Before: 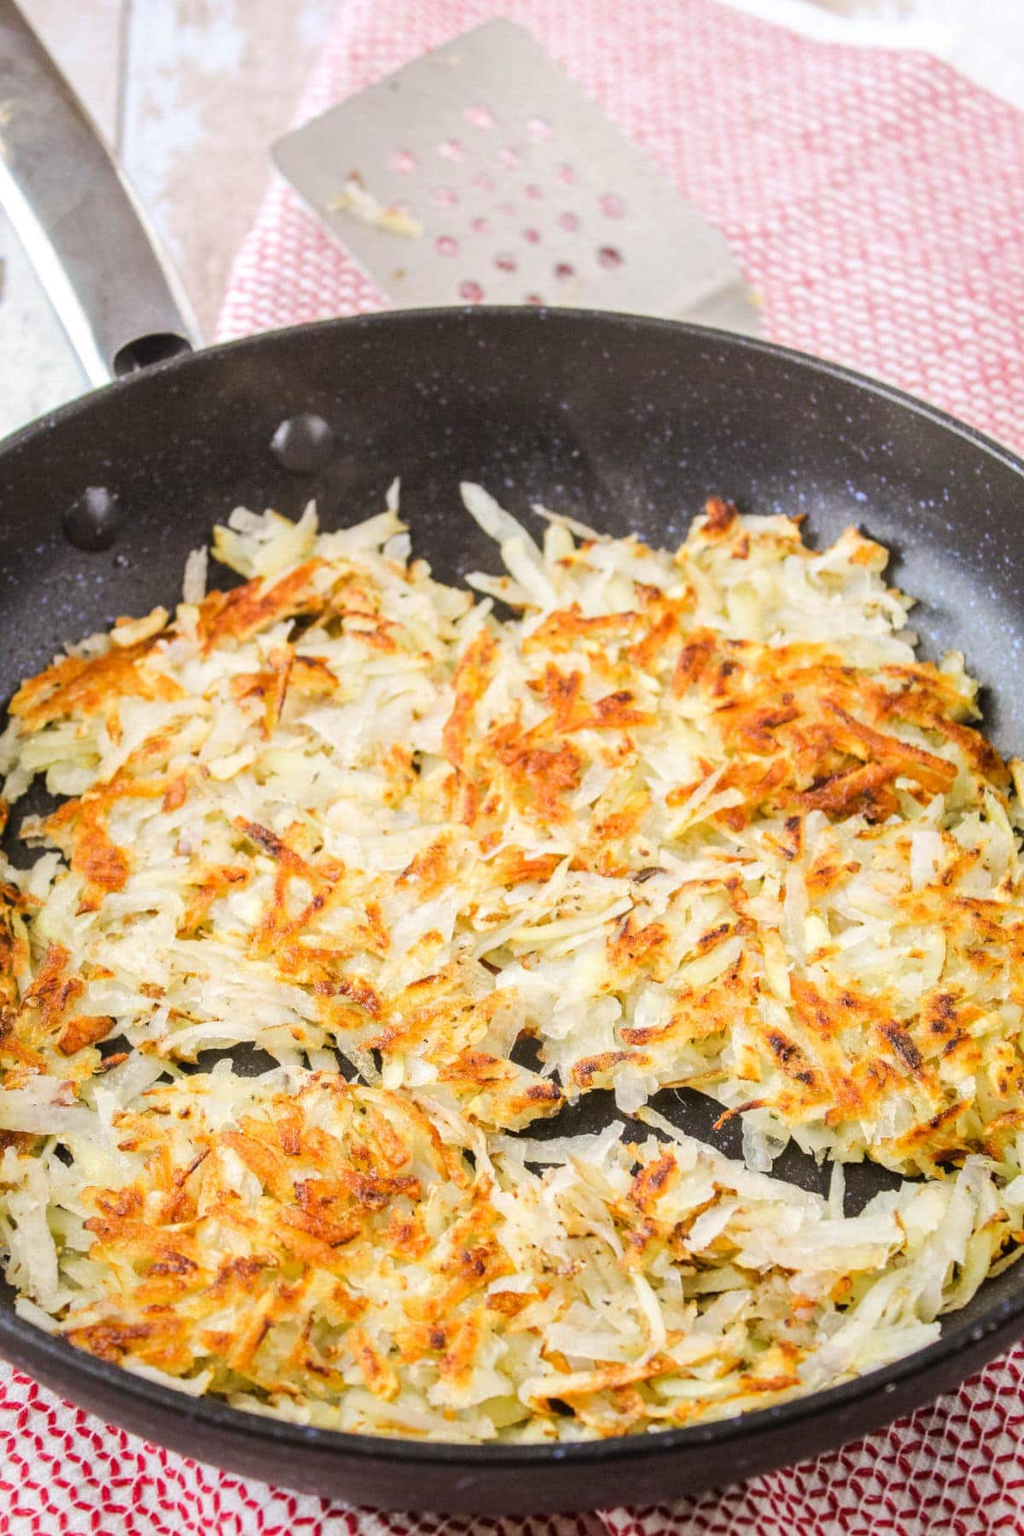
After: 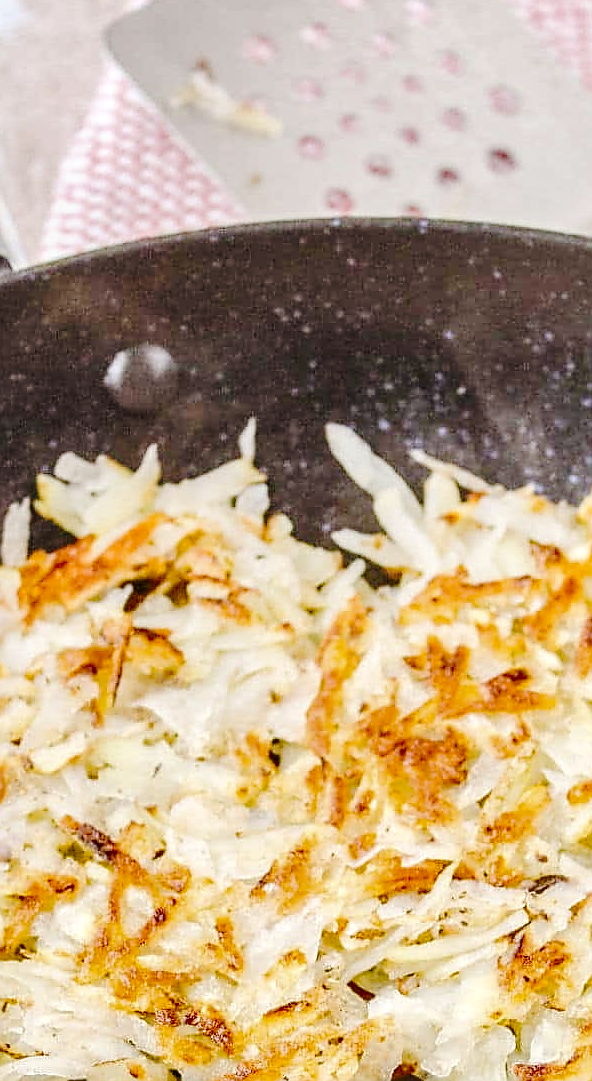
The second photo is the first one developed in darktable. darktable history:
tone curve: curves: ch0 [(0.014, 0) (0.13, 0.09) (0.227, 0.211) (0.33, 0.395) (0.494, 0.615) (0.662, 0.76) (0.795, 0.846) (1, 0.969)]; ch1 [(0, 0) (0.366, 0.367) (0.447, 0.416) (0.473, 0.484) (0.504, 0.502) (0.525, 0.518) (0.564, 0.601) (0.634, 0.66) (0.746, 0.804) (1, 1)]; ch2 [(0, 0) (0.333, 0.346) (0.375, 0.375) (0.424, 0.43) (0.476, 0.498) (0.496, 0.505) (0.517, 0.522) (0.548, 0.548) (0.579, 0.618) (0.651, 0.674) (0.688, 0.728) (1, 1)], preserve colors none
crop: left 17.801%, top 7.869%, right 32.787%, bottom 32.032%
local contrast: on, module defaults
sharpen: radius 1.369, amount 1.235, threshold 0.72
exposure: exposure 0.178 EV, compensate highlight preservation false
shadows and highlights: soften with gaussian
